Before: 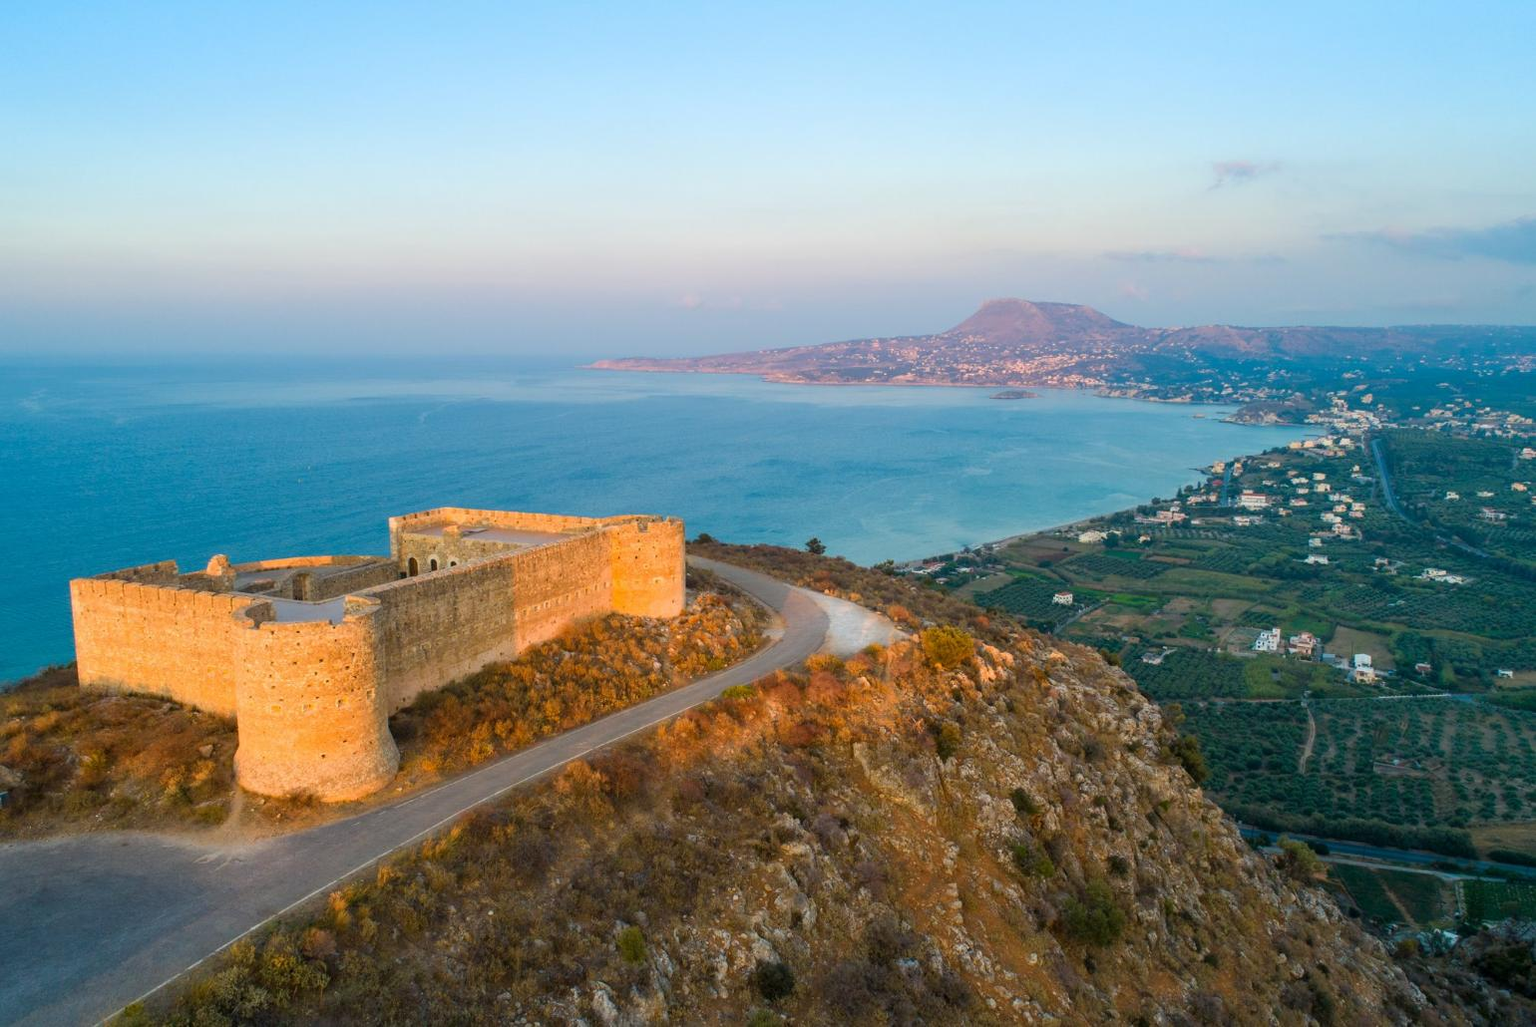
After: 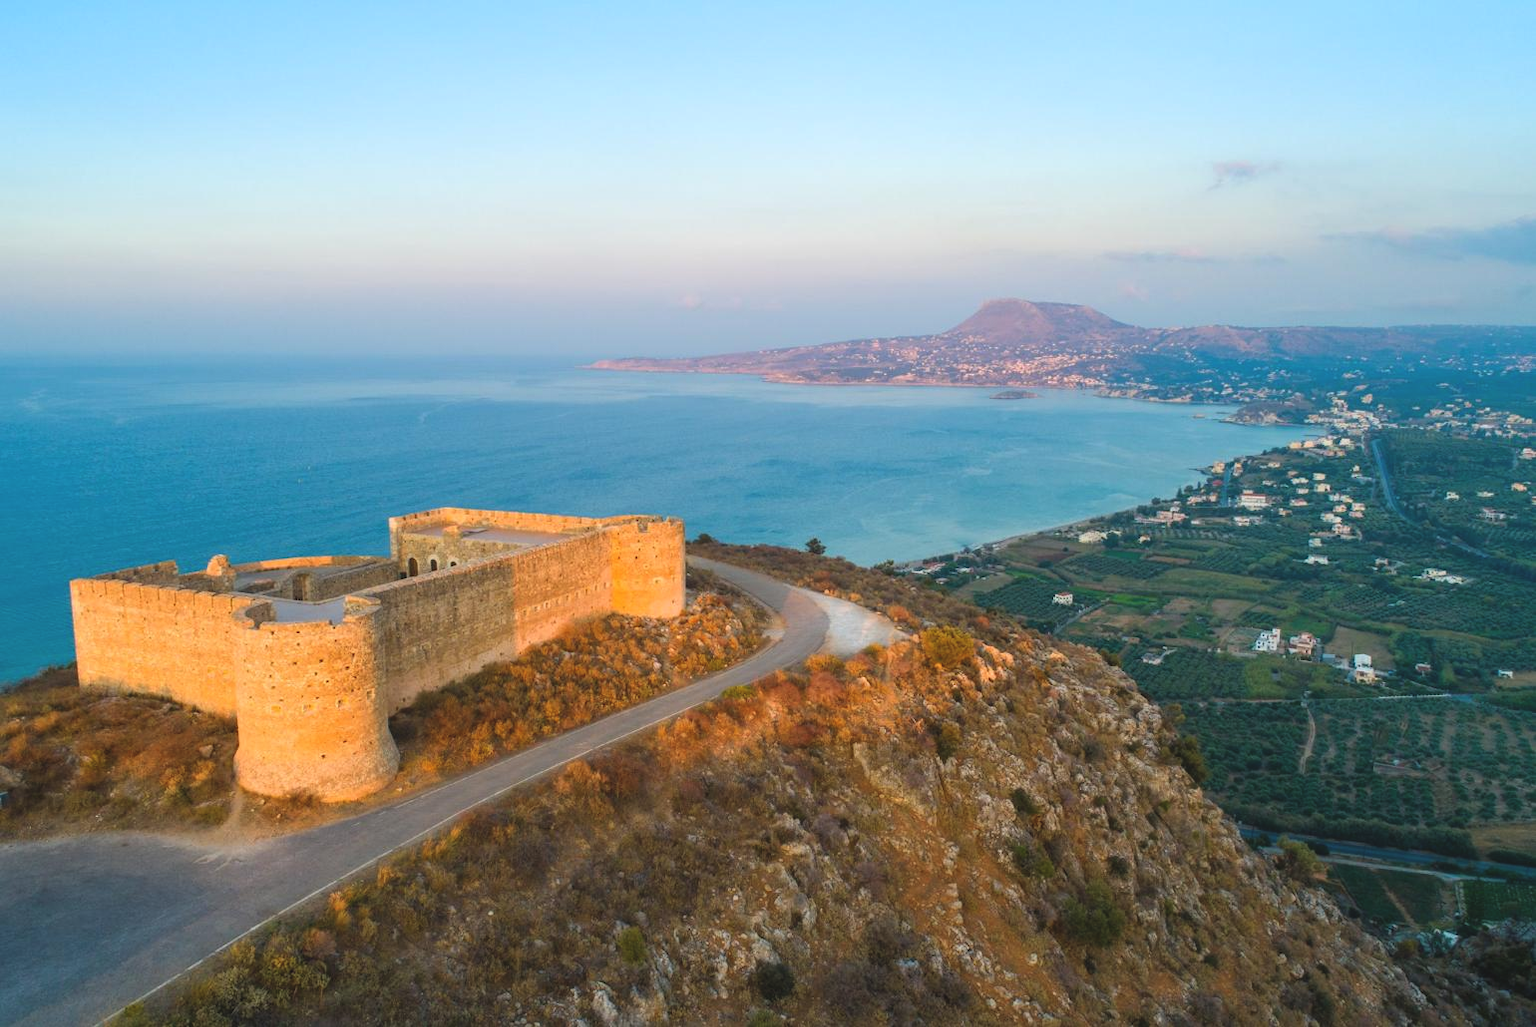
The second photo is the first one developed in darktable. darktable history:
exposure: black level correction -0.008, exposure 0.067 EV, compensate highlight preservation false
